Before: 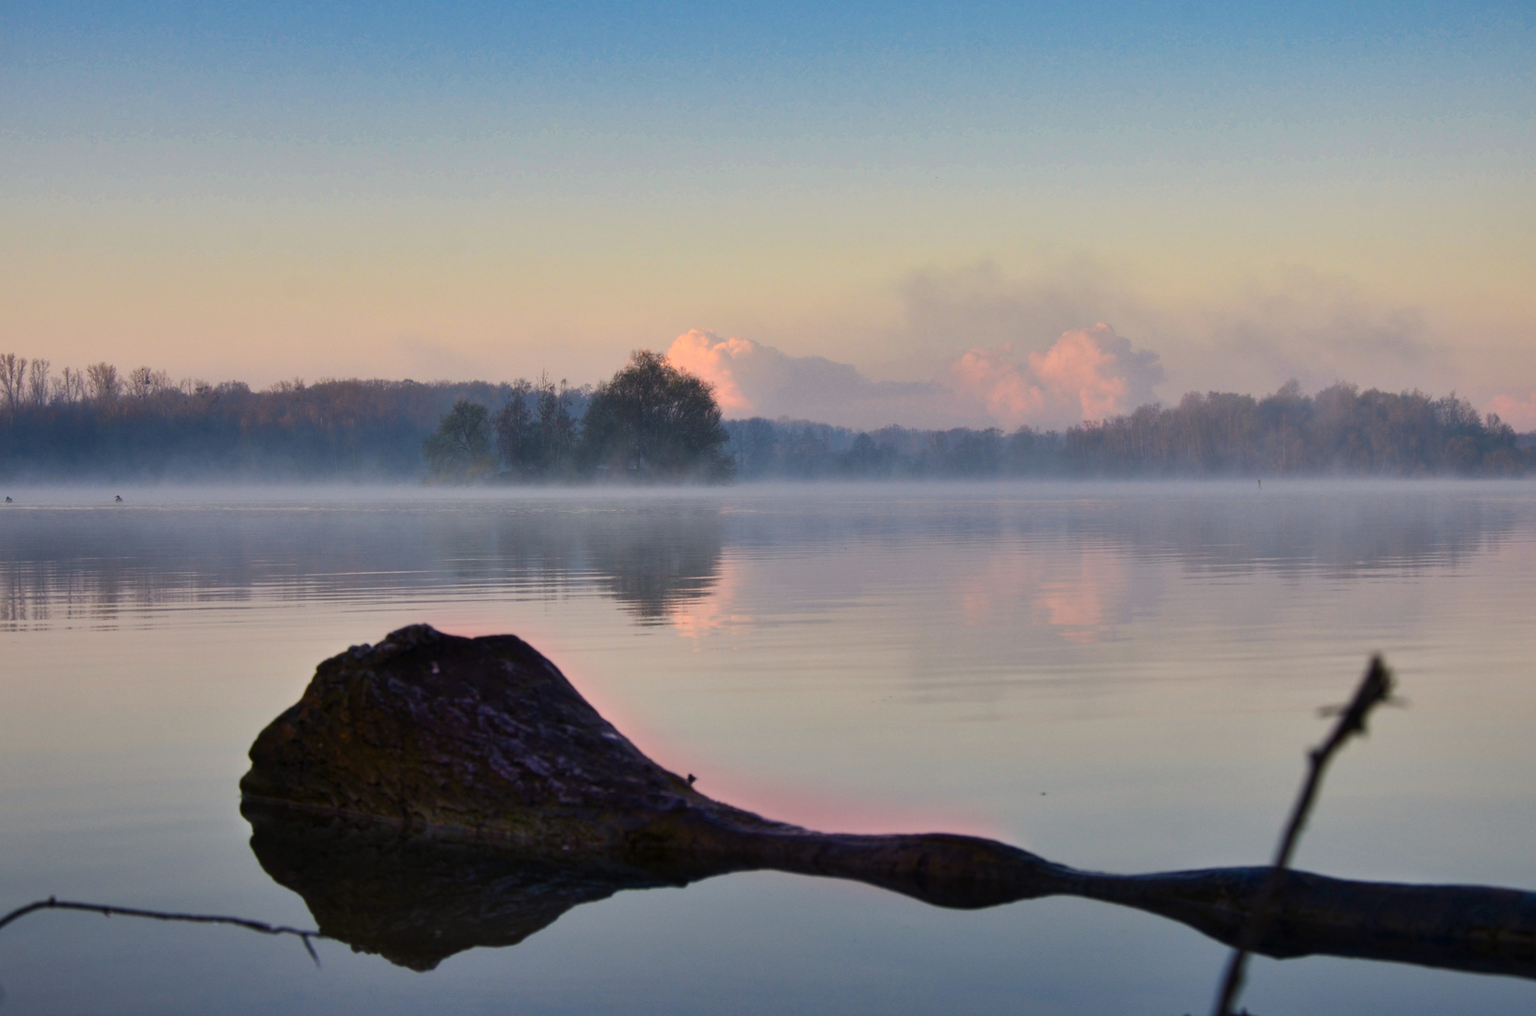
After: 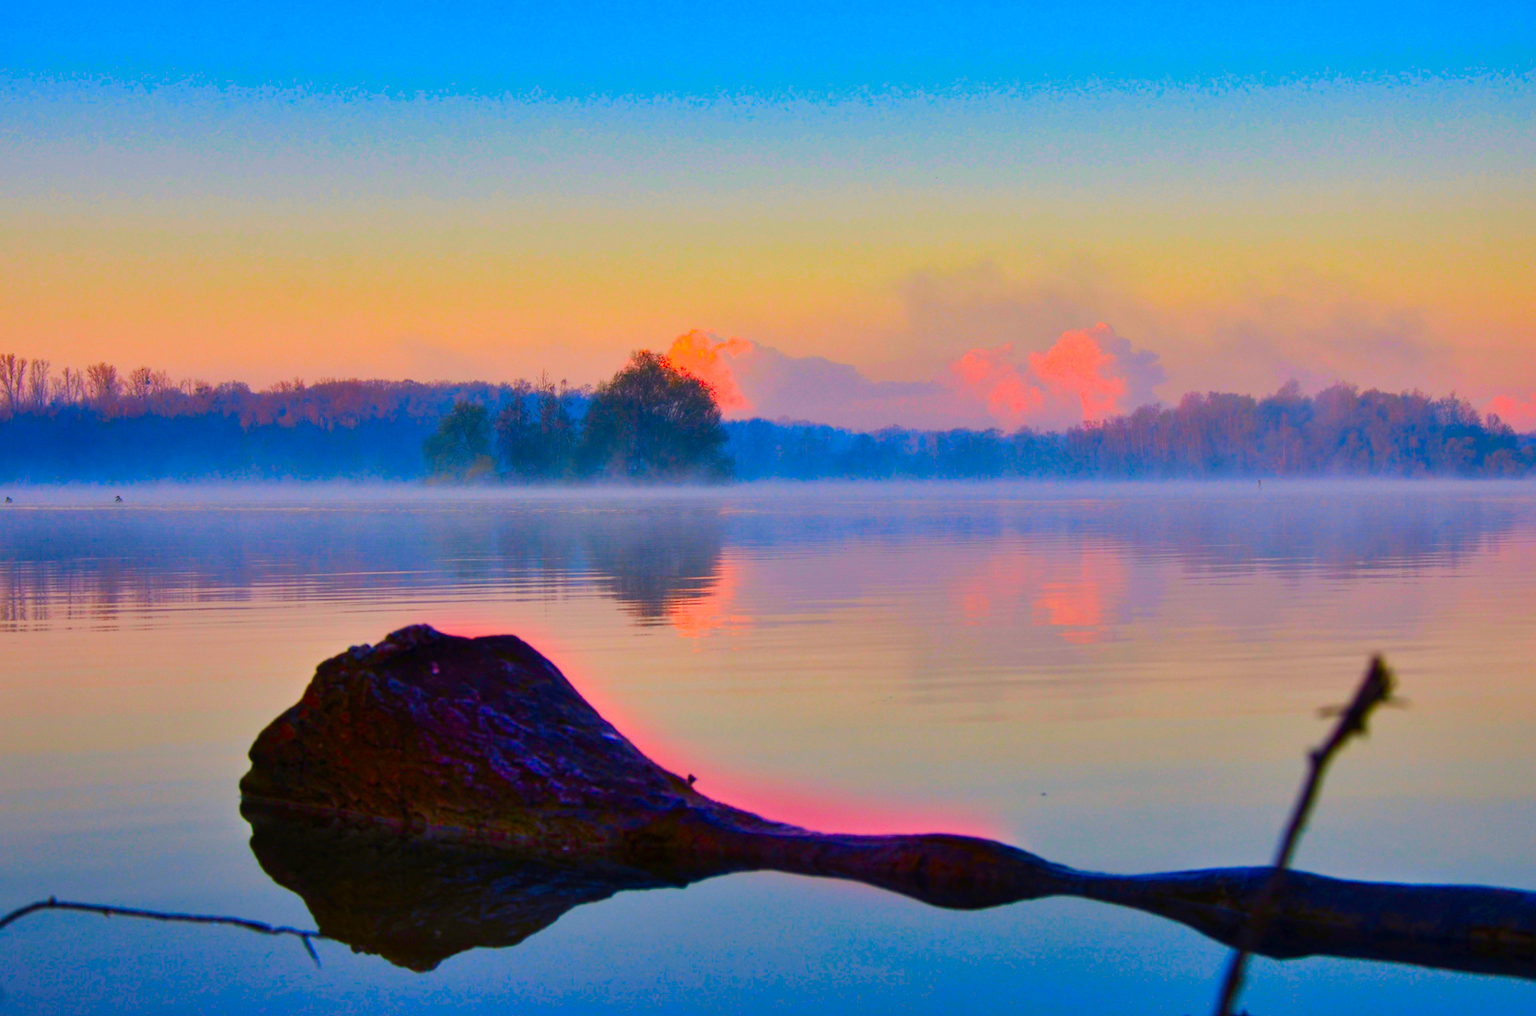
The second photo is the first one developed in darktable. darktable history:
color balance rgb: perceptual saturation grading › global saturation 40.16%, perceptual saturation grading › highlights -25.851%, perceptual saturation grading › mid-tones 34.421%, perceptual saturation grading › shadows 35.678%
exposure: exposure -0.04 EV, compensate highlight preservation false
color correction: highlights a* 1.54, highlights b* -1.88, saturation 2.43
